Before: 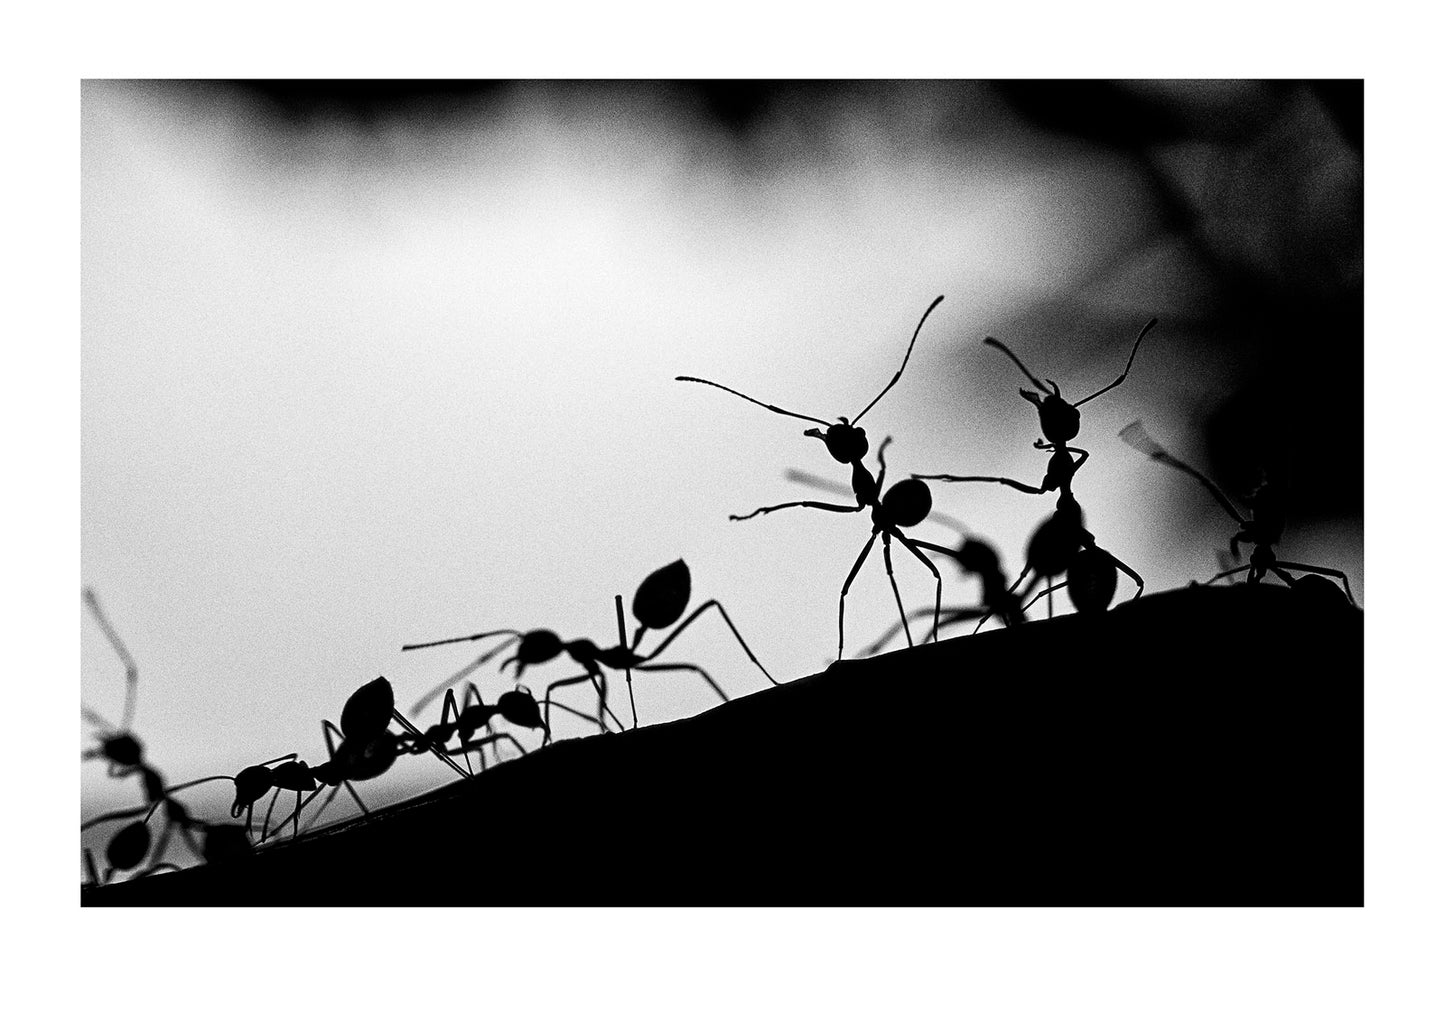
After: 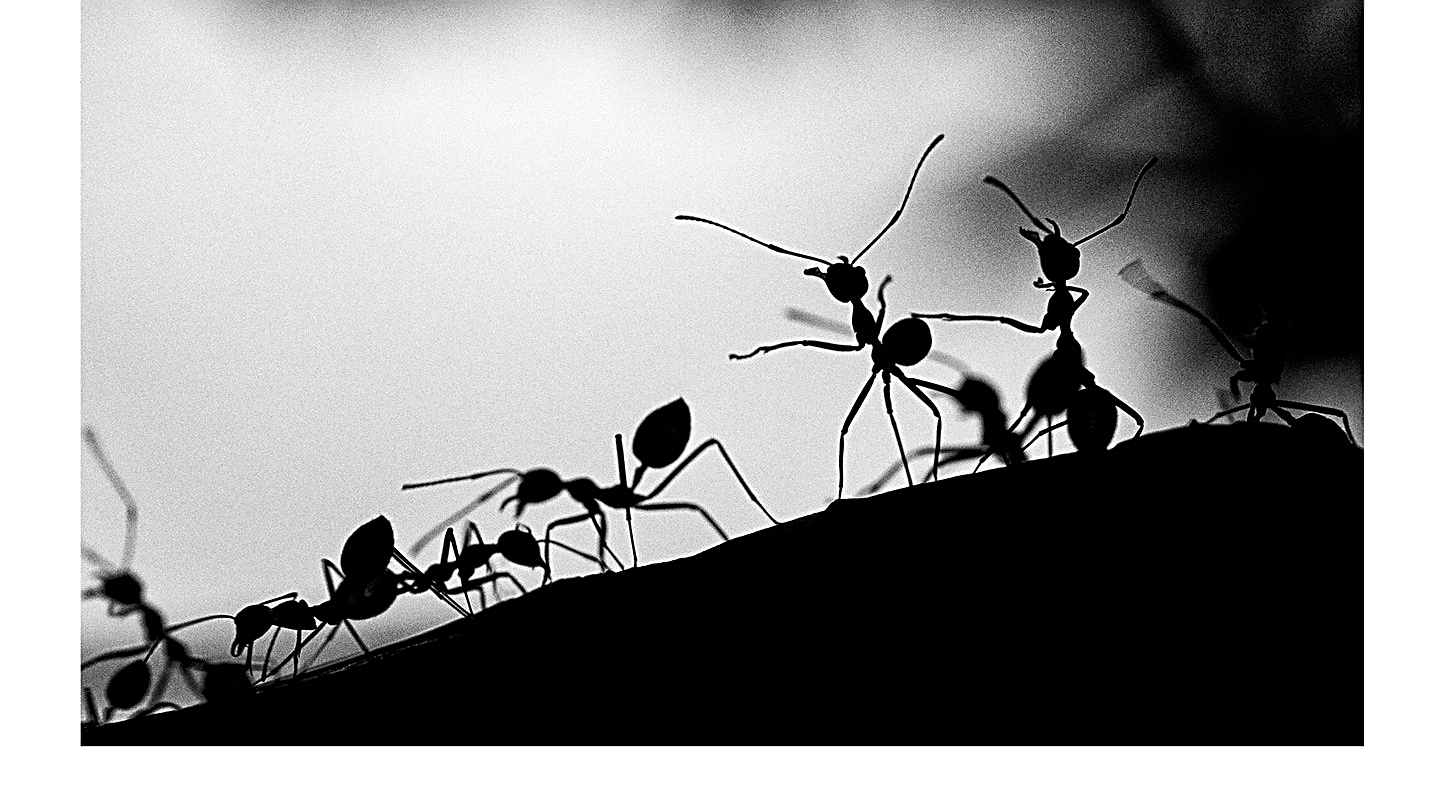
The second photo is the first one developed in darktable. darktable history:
crop and rotate: top 15.774%, bottom 5.506%
sharpen: radius 2.676, amount 0.669
